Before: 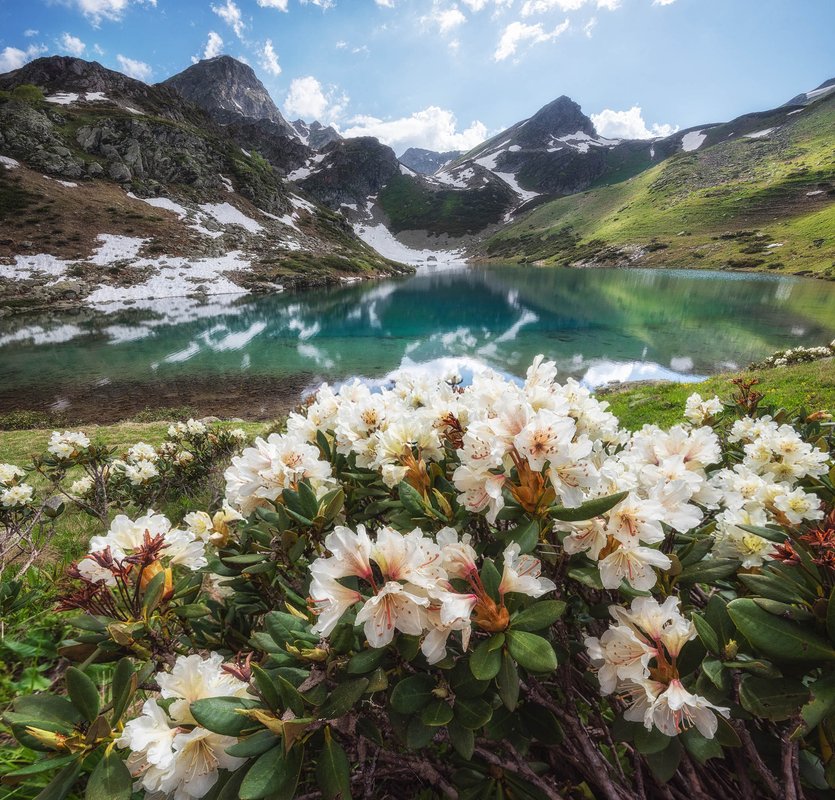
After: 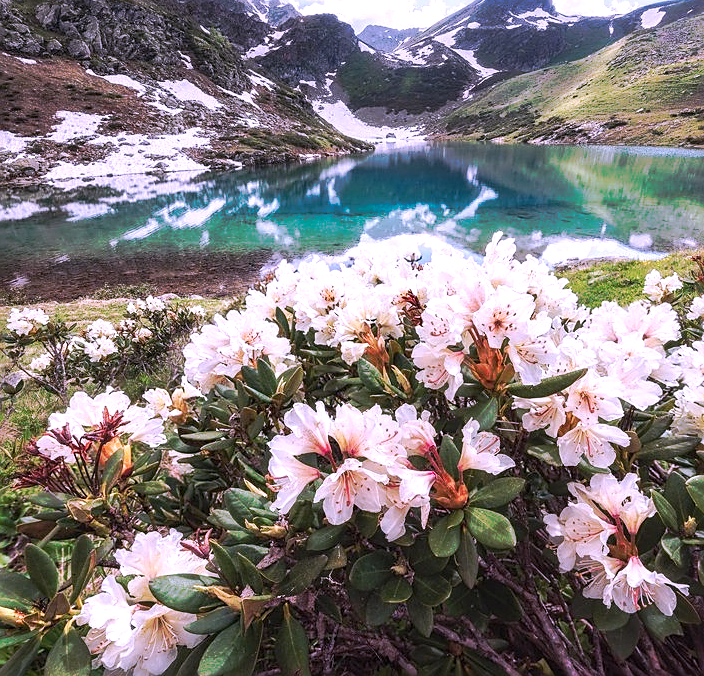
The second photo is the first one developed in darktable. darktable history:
crop and rotate: left 4.94%, top 15.463%, right 10.636%
sharpen: on, module defaults
tone curve: curves: ch0 [(0, 0) (0.003, 0.003) (0.011, 0.011) (0.025, 0.024) (0.044, 0.044) (0.069, 0.068) (0.1, 0.098) (0.136, 0.133) (0.177, 0.174) (0.224, 0.22) (0.277, 0.272) (0.335, 0.329) (0.399, 0.392) (0.468, 0.46) (0.543, 0.607) (0.623, 0.676) (0.709, 0.75) (0.801, 0.828) (0.898, 0.912) (1, 1)], preserve colors none
color correction: highlights a* 15.22, highlights b* -24.5
exposure: black level correction 0.001, exposure 0.499 EV, compensate highlight preservation false
